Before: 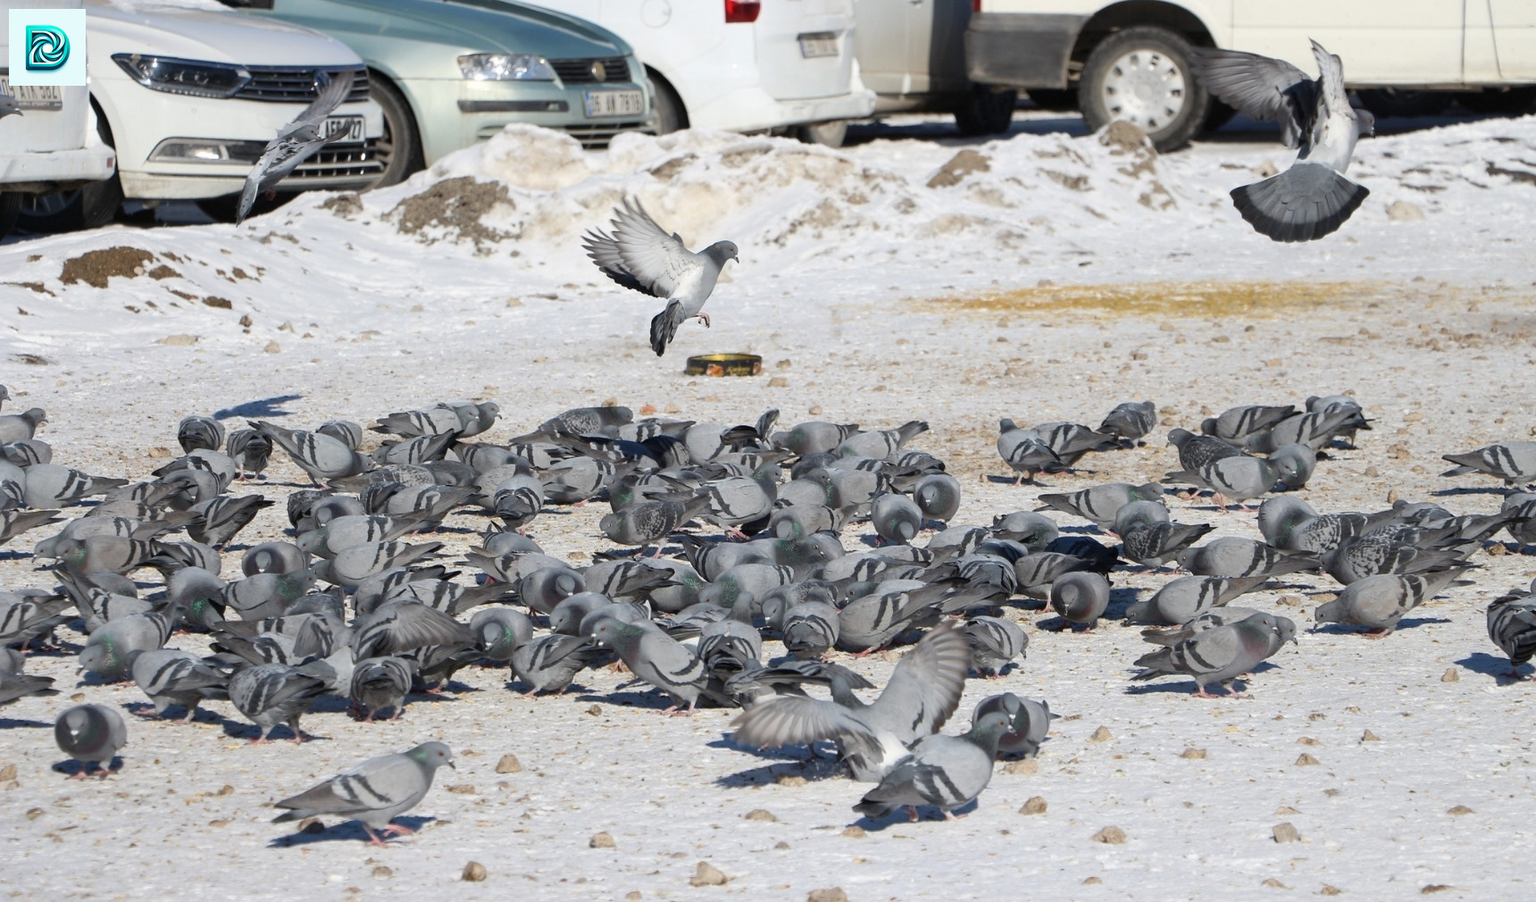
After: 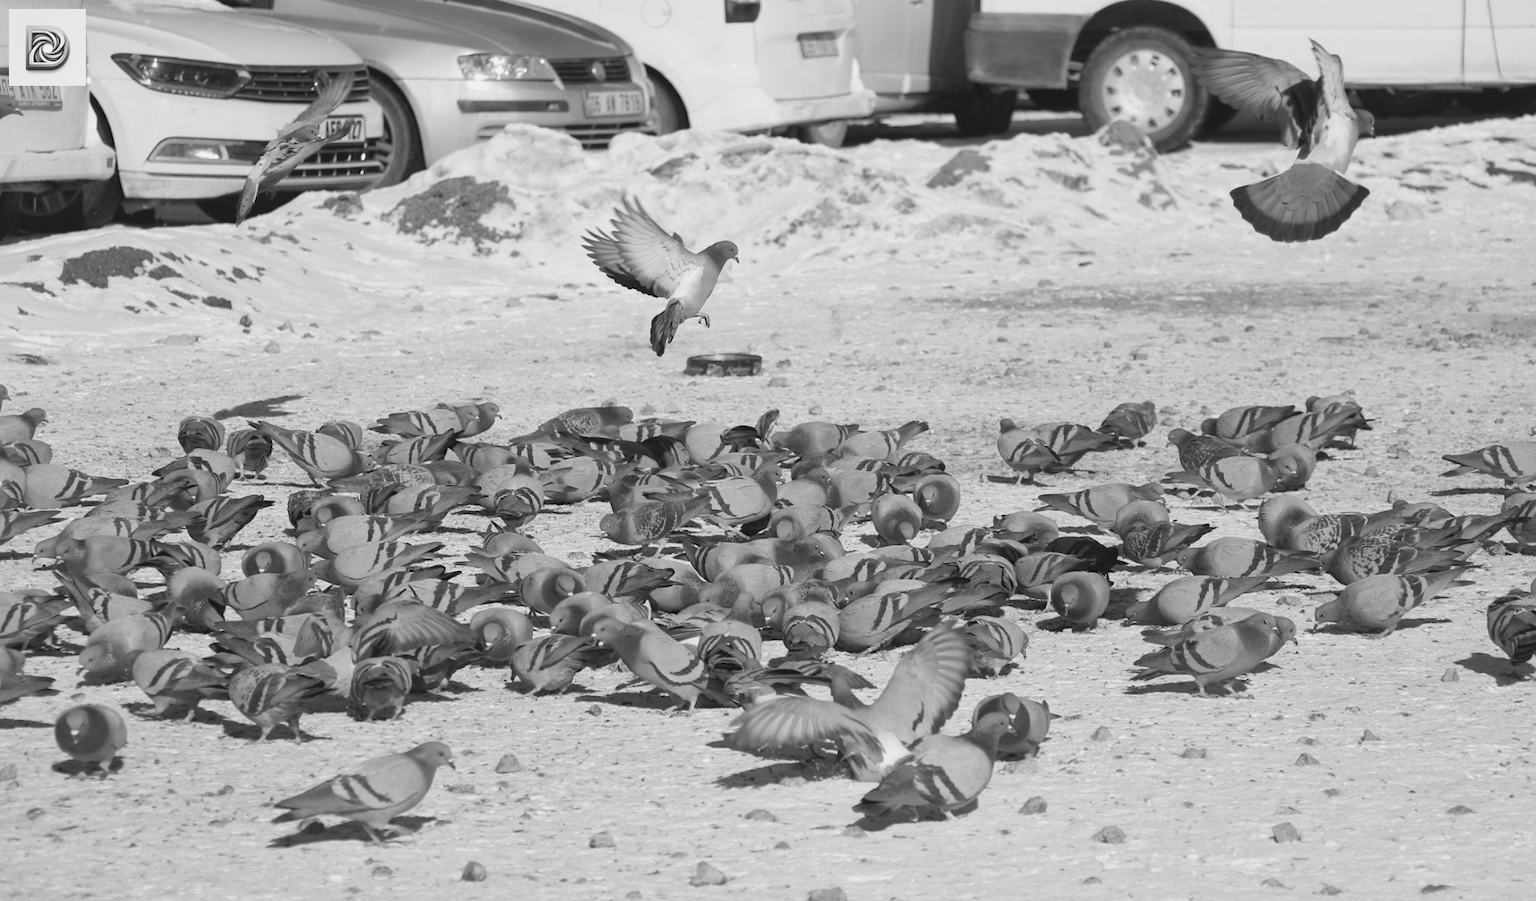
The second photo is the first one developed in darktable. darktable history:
local contrast: mode bilateral grid, contrast 20, coarseness 50, detail 130%, midtone range 0.2
monochrome: on, module defaults
contrast brightness saturation: contrast -0.15, brightness 0.05, saturation -0.12
color balance: mode lift, gamma, gain (sRGB)
